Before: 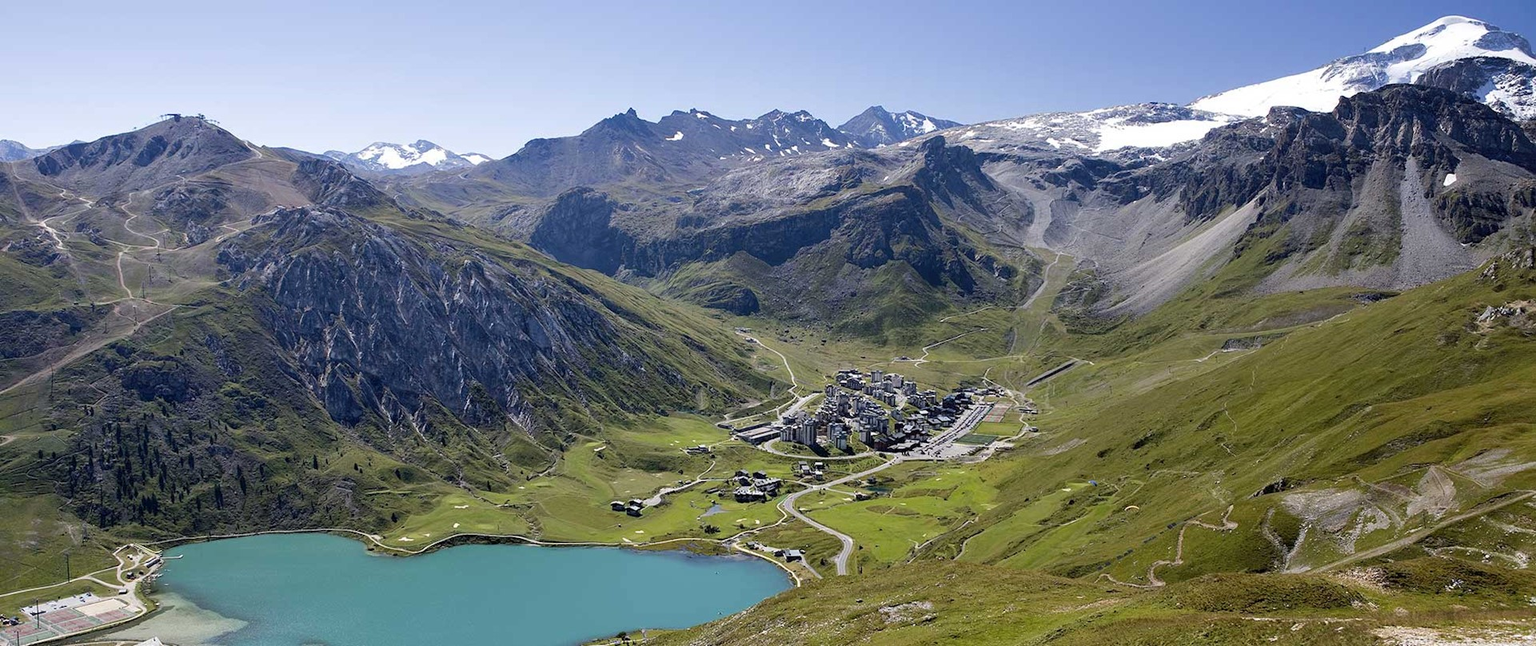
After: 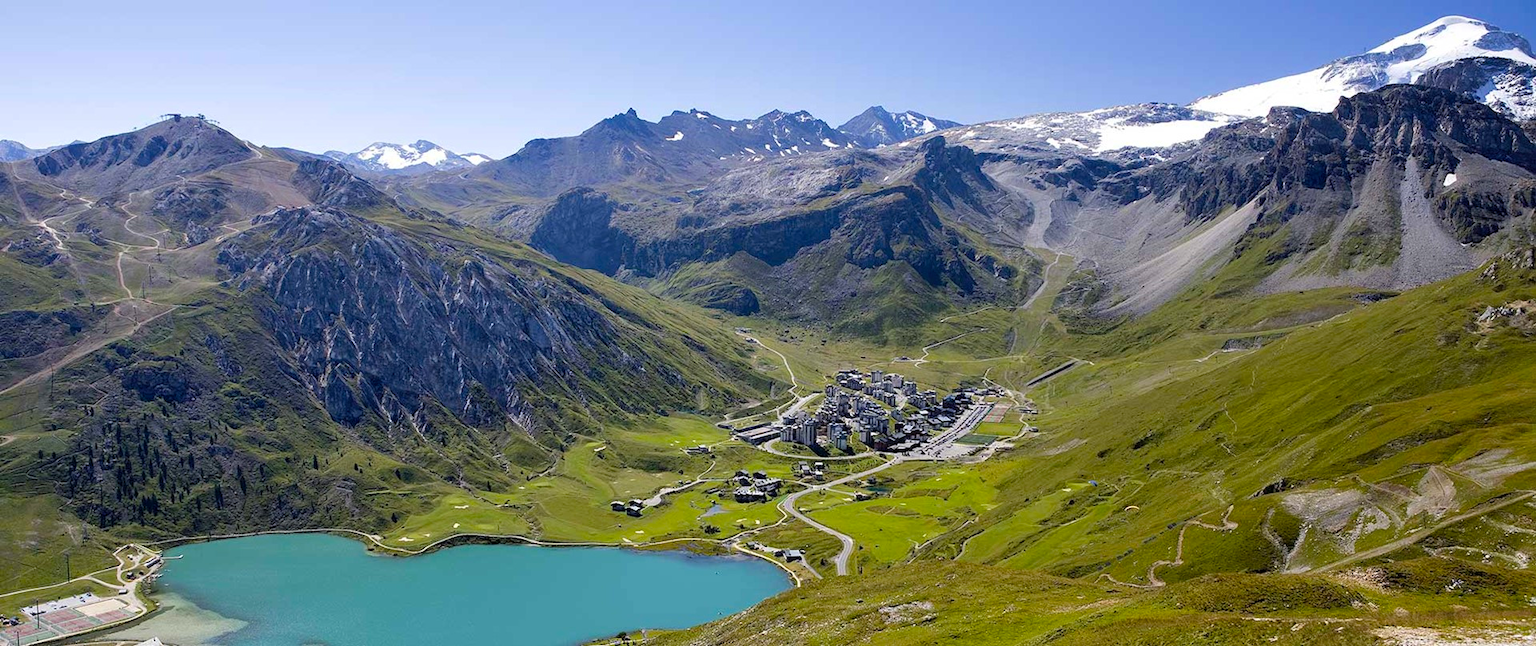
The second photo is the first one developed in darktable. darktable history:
color balance rgb: perceptual saturation grading › global saturation 29.748%, perceptual brilliance grading › global brilliance 2.856%, perceptual brilliance grading › highlights -2.808%, perceptual brilliance grading › shadows 3.134%, global vibrance 9.577%
